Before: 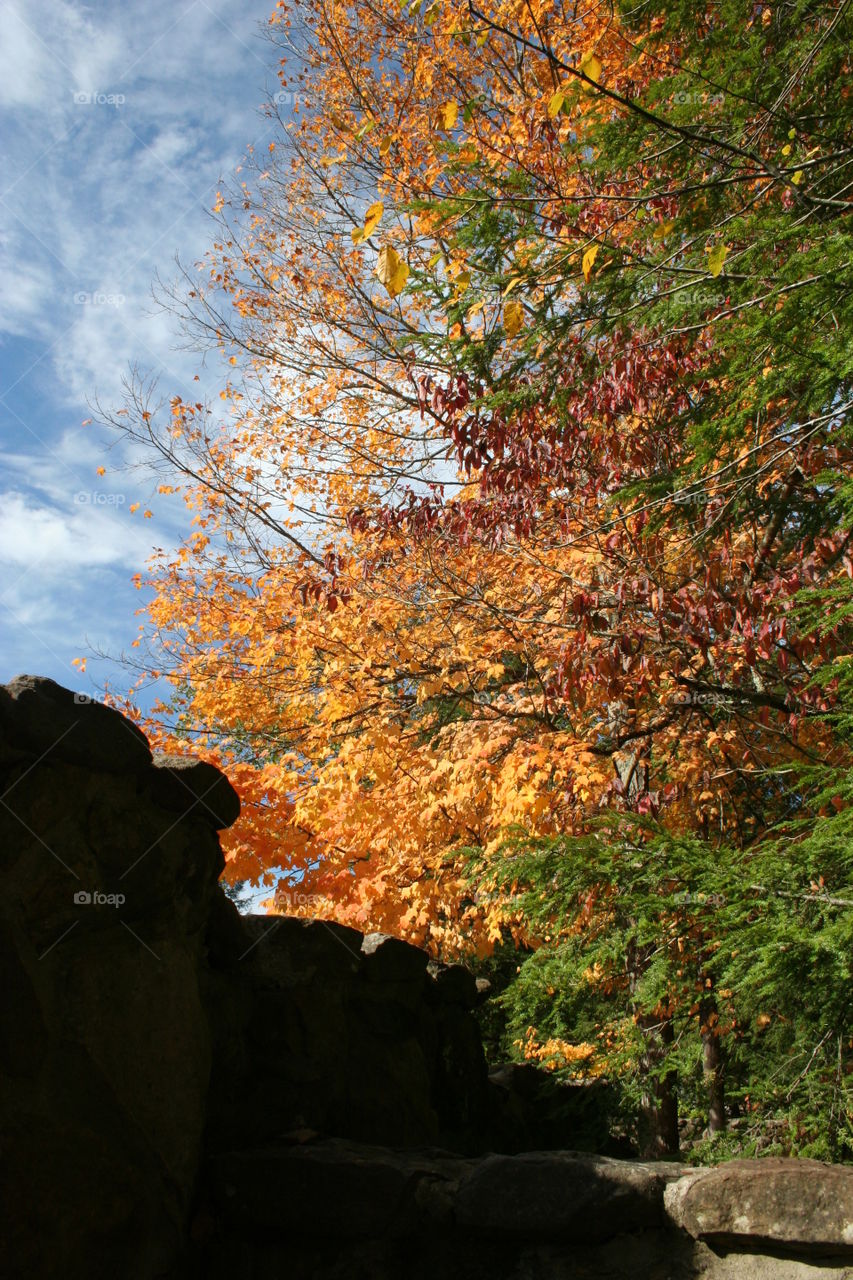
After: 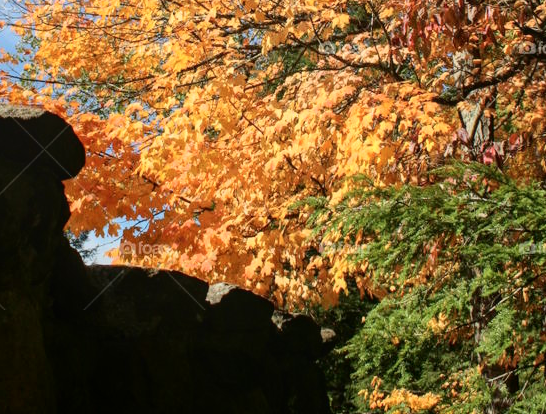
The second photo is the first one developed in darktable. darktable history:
local contrast: detail 110%
crop: left 18.217%, top 50.784%, right 17.692%, bottom 16.809%
tone curve: curves: ch0 [(0, 0) (0.004, 0.001) (0.133, 0.112) (0.325, 0.362) (0.832, 0.893) (1, 1)], color space Lab, independent channels, preserve colors none
